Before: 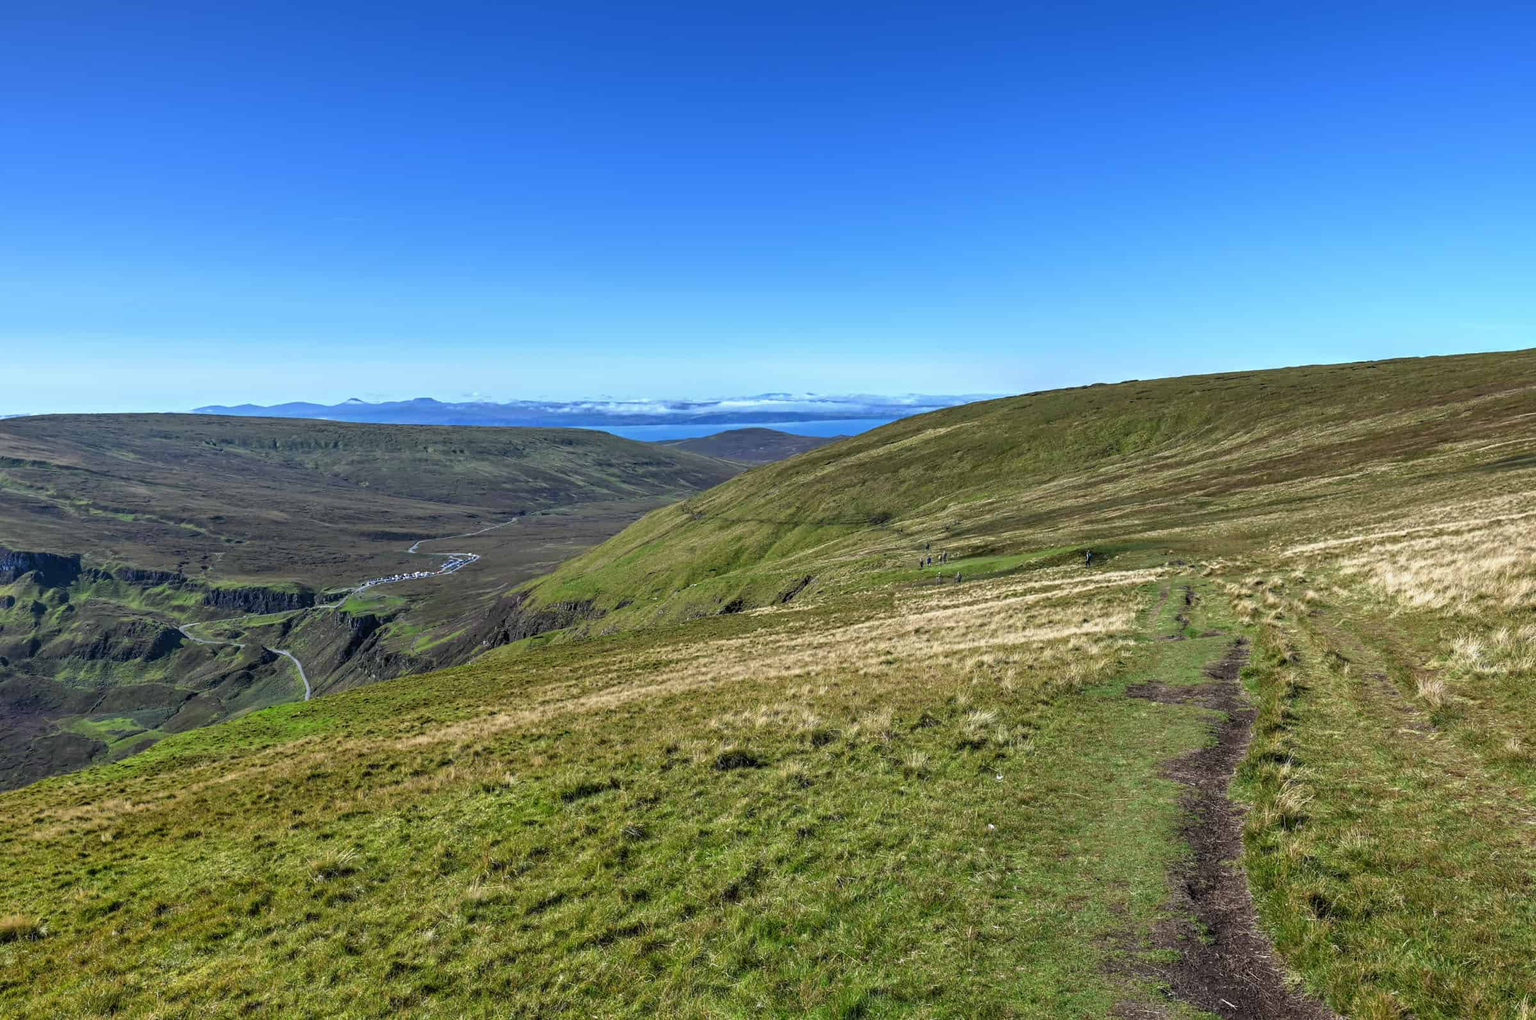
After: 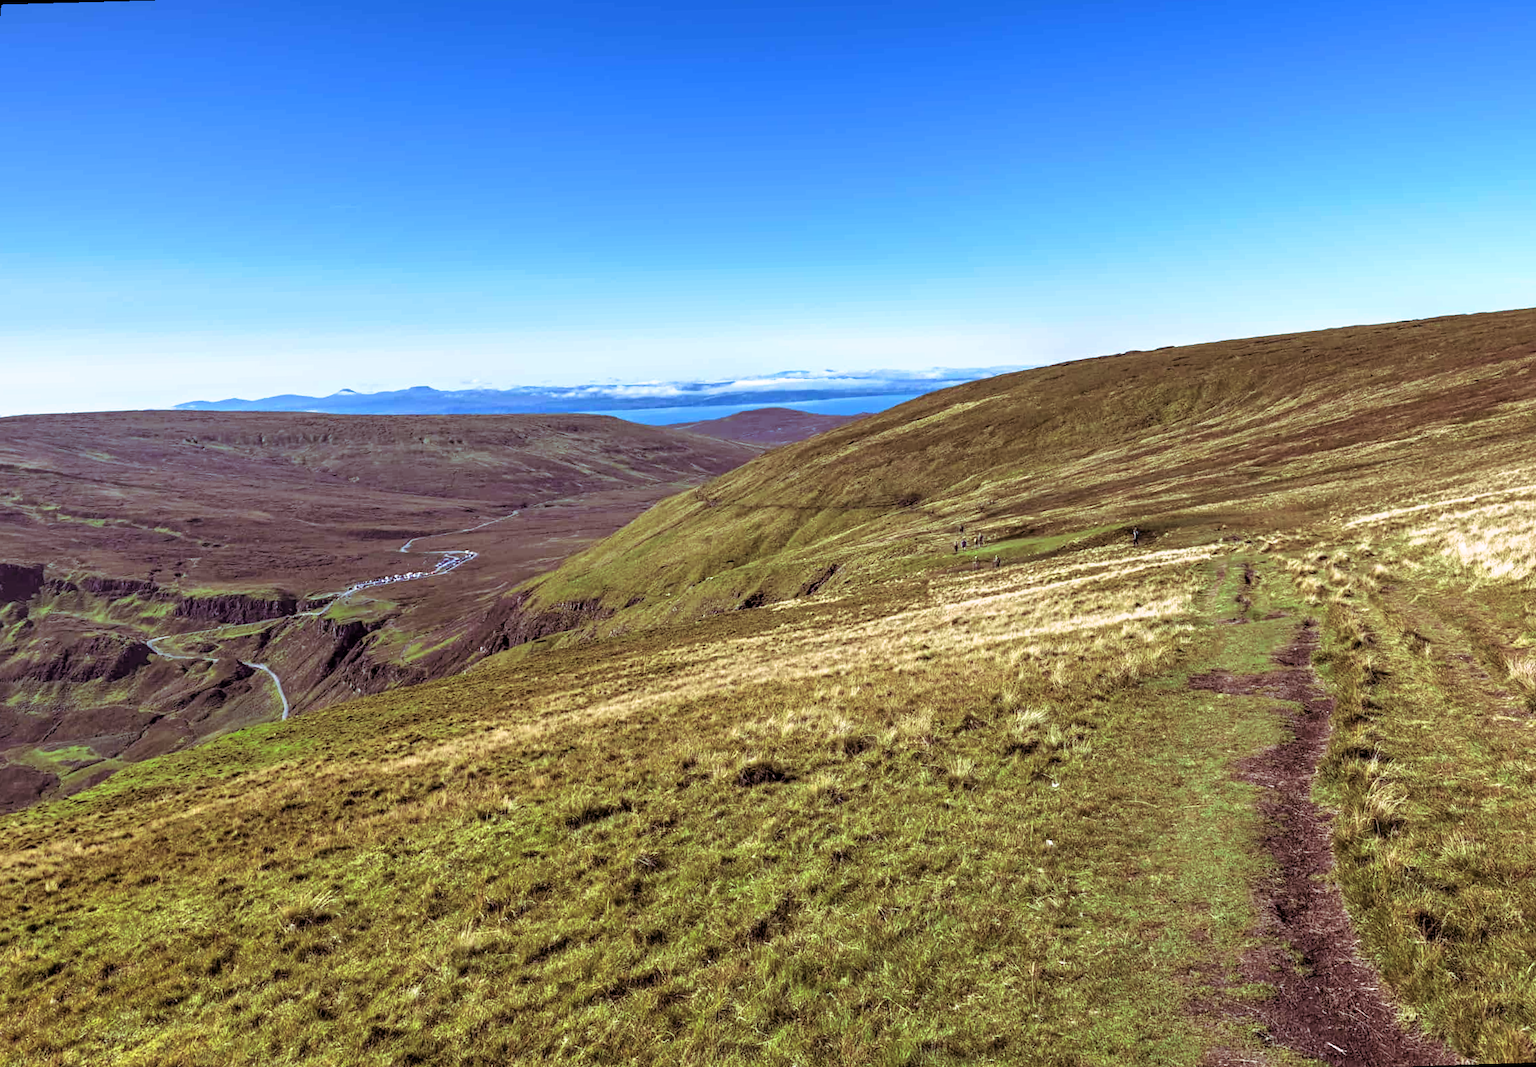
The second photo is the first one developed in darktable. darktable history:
rotate and perspective: rotation -1.68°, lens shift (vertical) -0.146, crop left 0.049, crop right 0.912, crop top 0.032, crop bottom 0.96
exposure: black level correction 0.005, exposure 0.417 EV, compensate highlight preservation false
velvia: on, module defaults
split-toning: highlights › hue 298.8°, highlights › saturation 0.73, compress 41.76%
